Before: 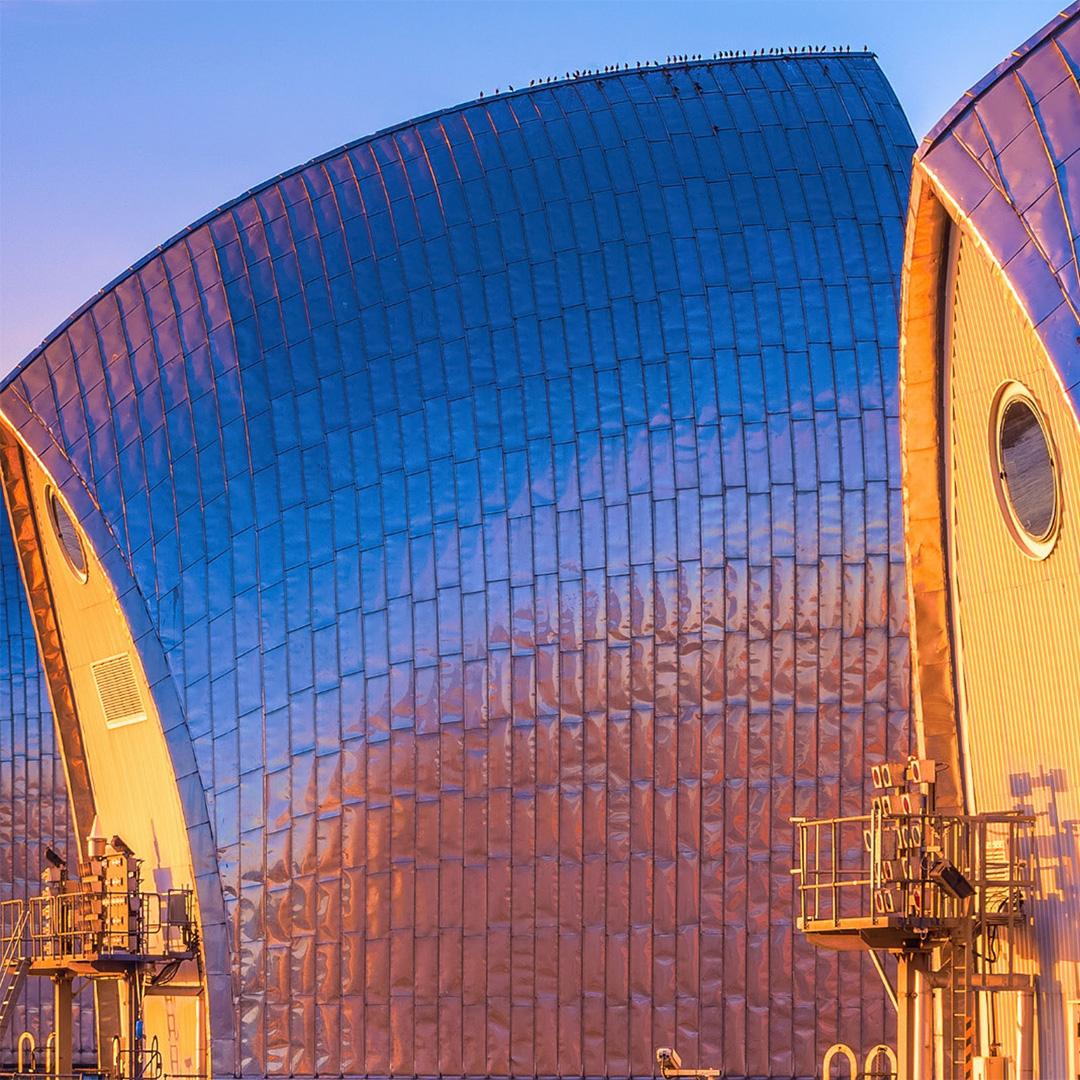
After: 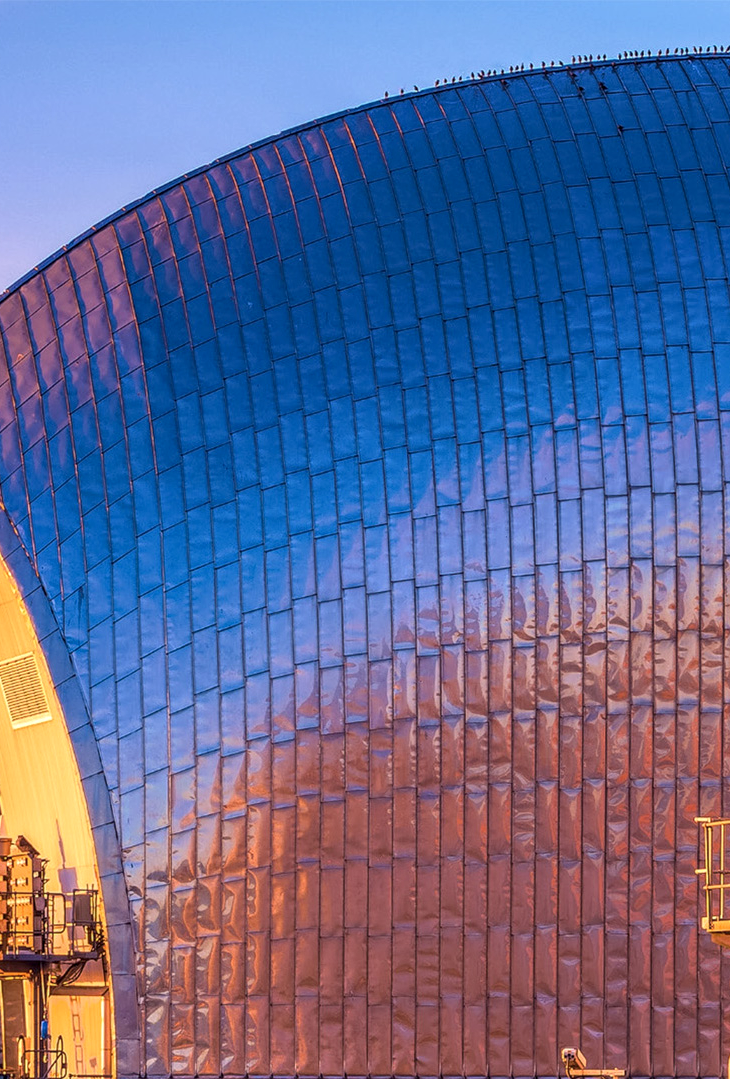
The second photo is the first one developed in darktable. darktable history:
local contrast: detail 130%
crop and rotate: left 8.801%, right 23.602%
